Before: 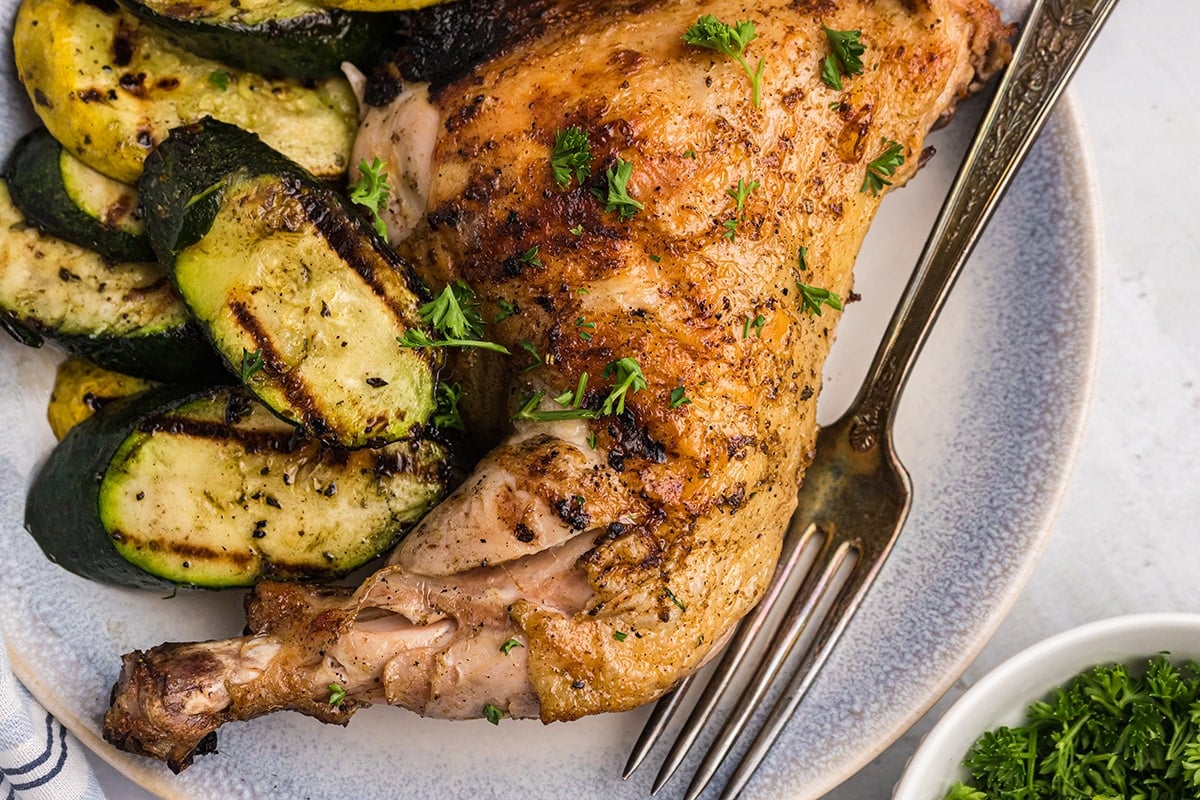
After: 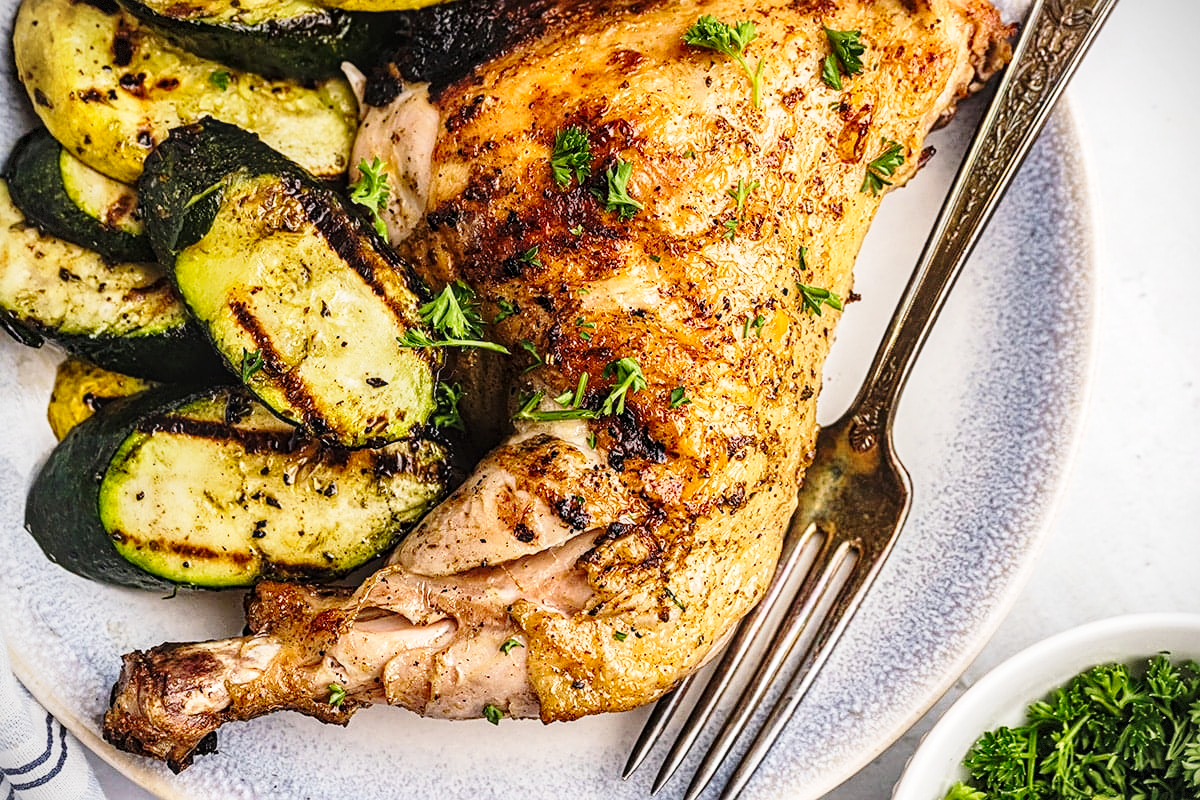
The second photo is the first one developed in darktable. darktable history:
local contrast: on, module defaults
sharpen: radius 2.493, amount 0.324
vignetting: fall-off start 91.73%, dithering 8-bit output
base curve: curves: ch0 [(0, 0) (0.028, 0.03) (0.121, 0.232) (0.46, 0.748) (0.859, 0.968) (1, 1)], preserve colors none
